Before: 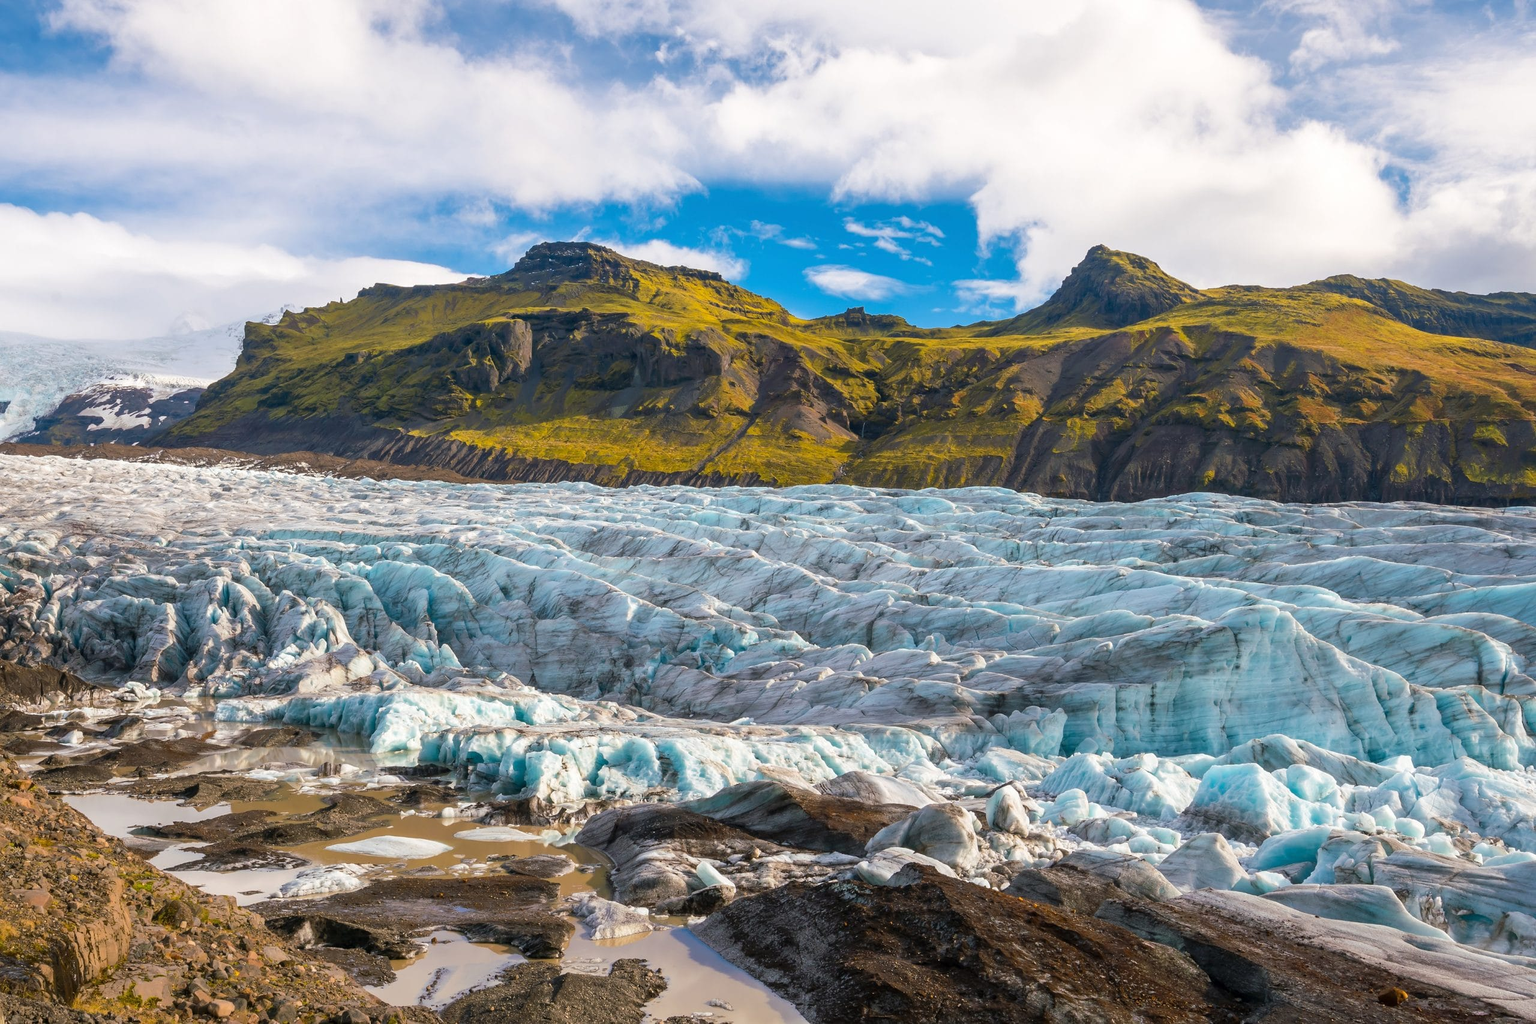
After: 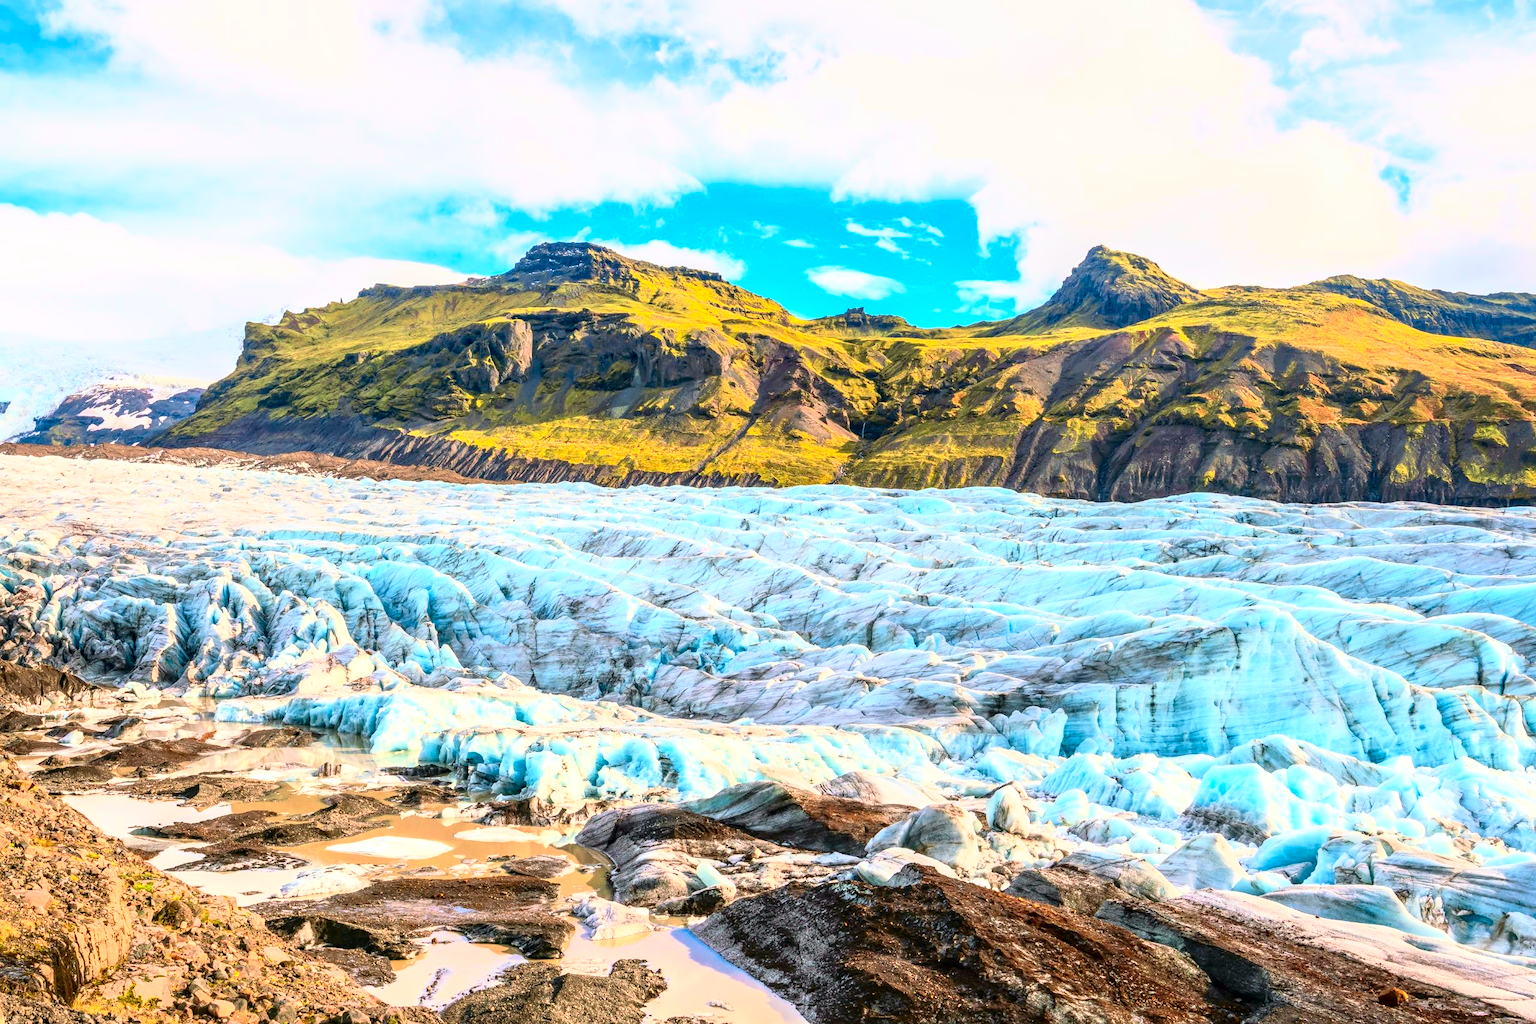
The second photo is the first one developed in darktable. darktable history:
local contrast: highlights 61%, detail 143%, midtone range 0.428
tone curve: curves: ch0 [(0.003, 0.032) (0.037, 0.037) (0.142, 0.117) (0.279, 0.311) (0.405, 0.49) (0.526, 0.651) (0.722, 0.857) (0.875, 0.946) (1, 0.98)]; ch1 [(0, 0) (0.305, 0.325) (0.453, 0.437) (0.482, 0.474) (0.501, 0.498) (0.515, 0.523) (0.559, 0.591) (0.6, 0.643) (0.656, 0.707) (1, 1)]; ch2 [(0, 0) (0.323, 0.277) (0.424, 0.396) (0.479, 0.484) (0.499, 0.502) (0.515, 0.537) (0.573, 0.602) (0.653, 0.675) (0.75, 0.756) (1, 1)], color space Lab, independent channels, preserve colors none
contrast brightness saturation: contrast 0.24, brightness 0.26, saturation 0.39
